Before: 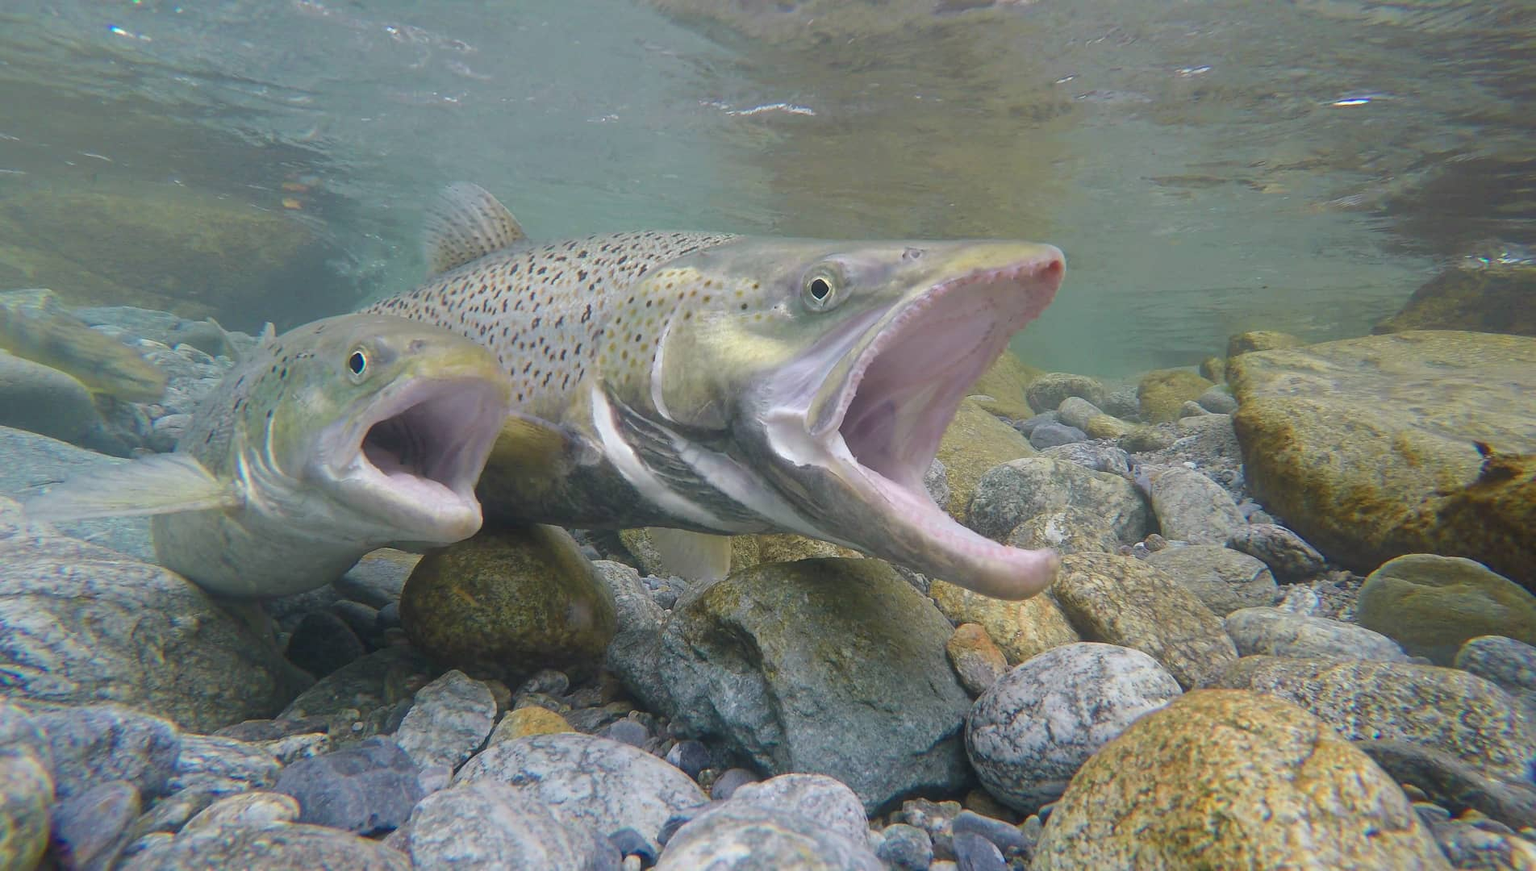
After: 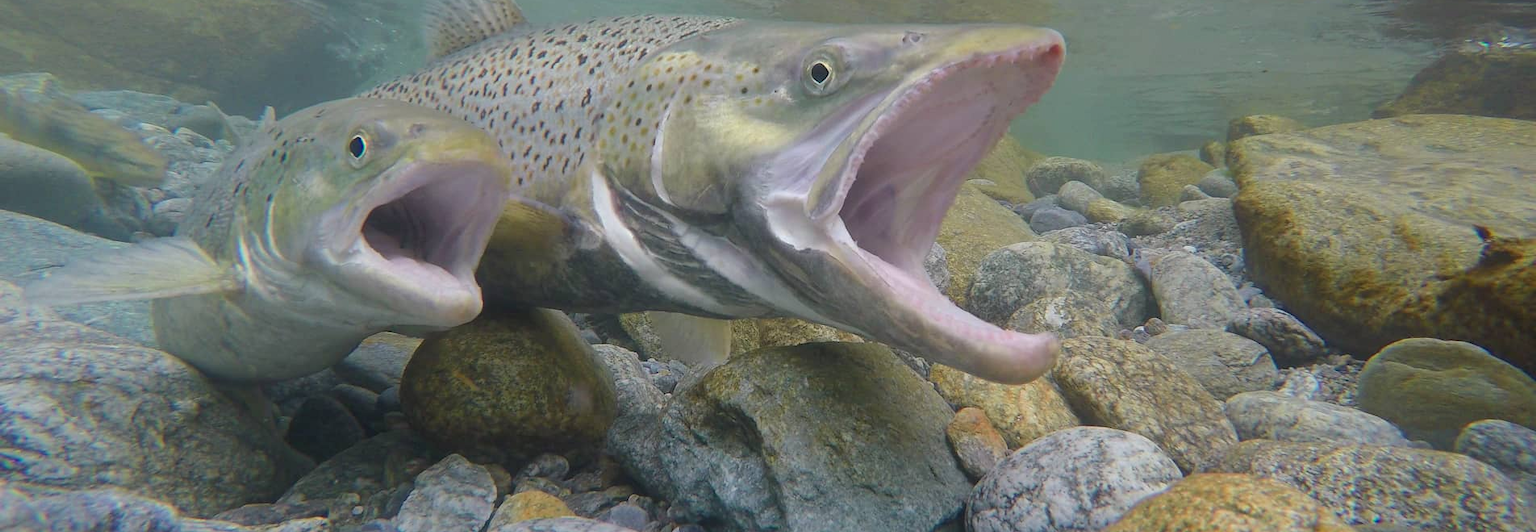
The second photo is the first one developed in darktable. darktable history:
vignetting: fall-off start 97.43%, fall-off radius 100.84%, width/height ratio 1.373
shadows and highlights: shadows -20.65, white point adjustment -2.18, highlights -34.87, highlights color adjustment 41.44%
crop and rotate: top 24.893%, bottom 13.978%
